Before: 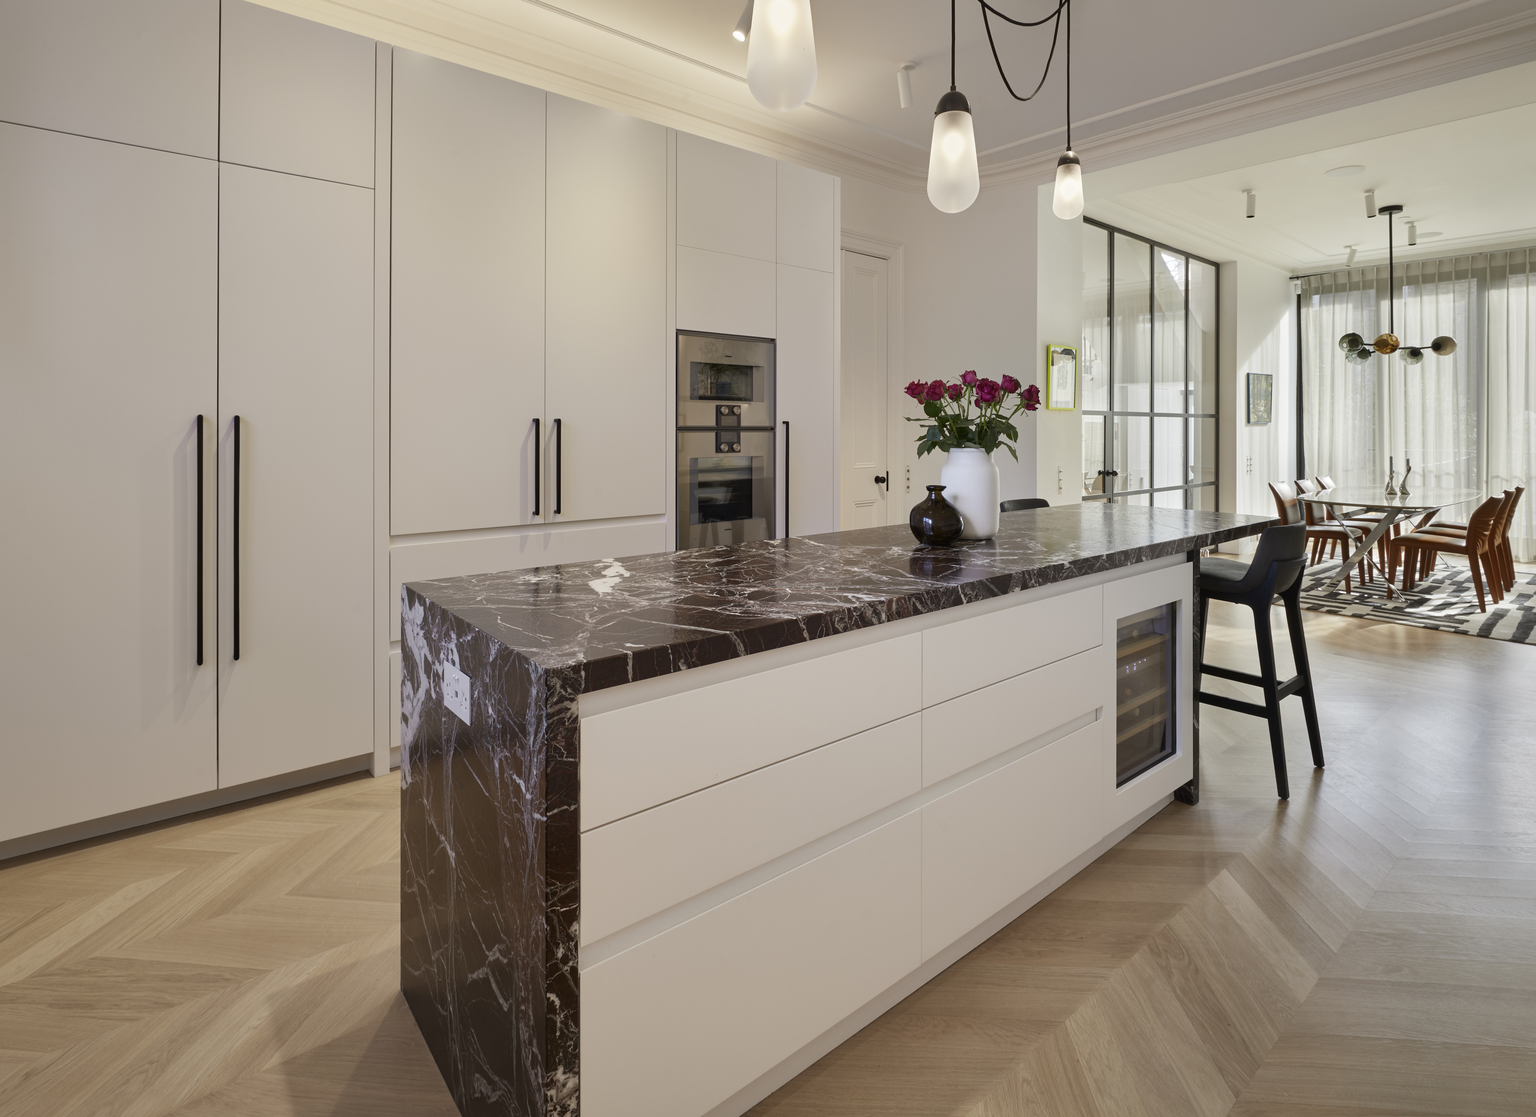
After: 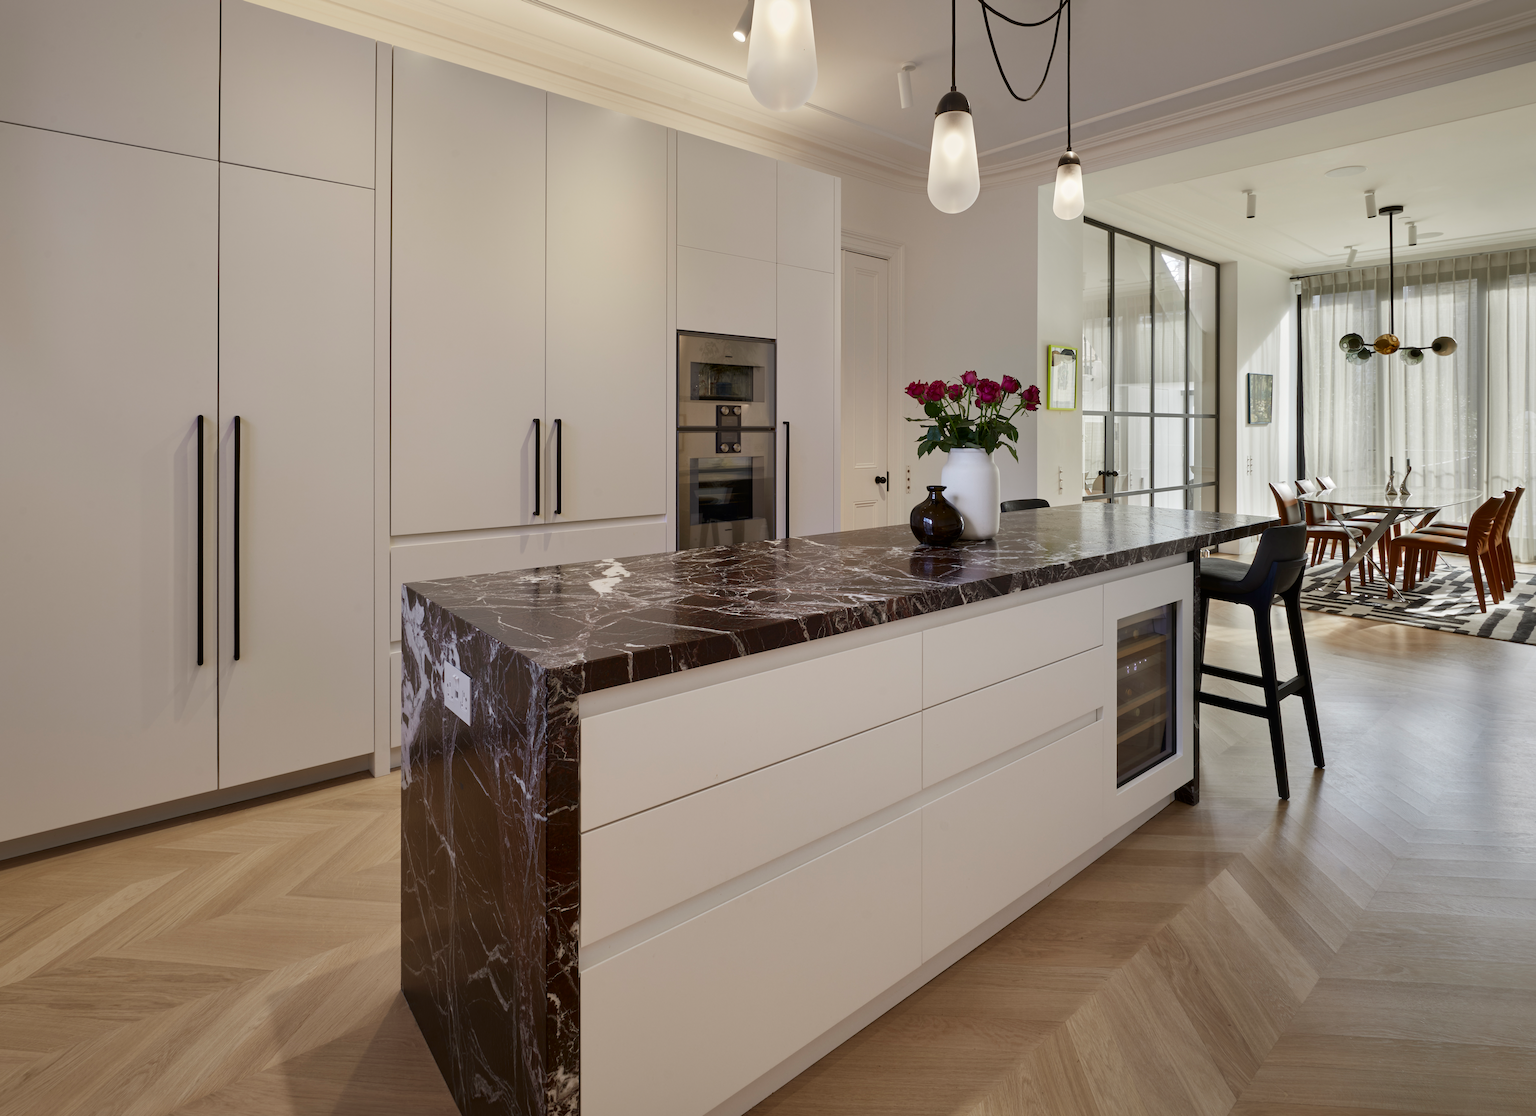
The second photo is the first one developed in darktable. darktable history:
contrast brightness saturation: brightness -0.091
